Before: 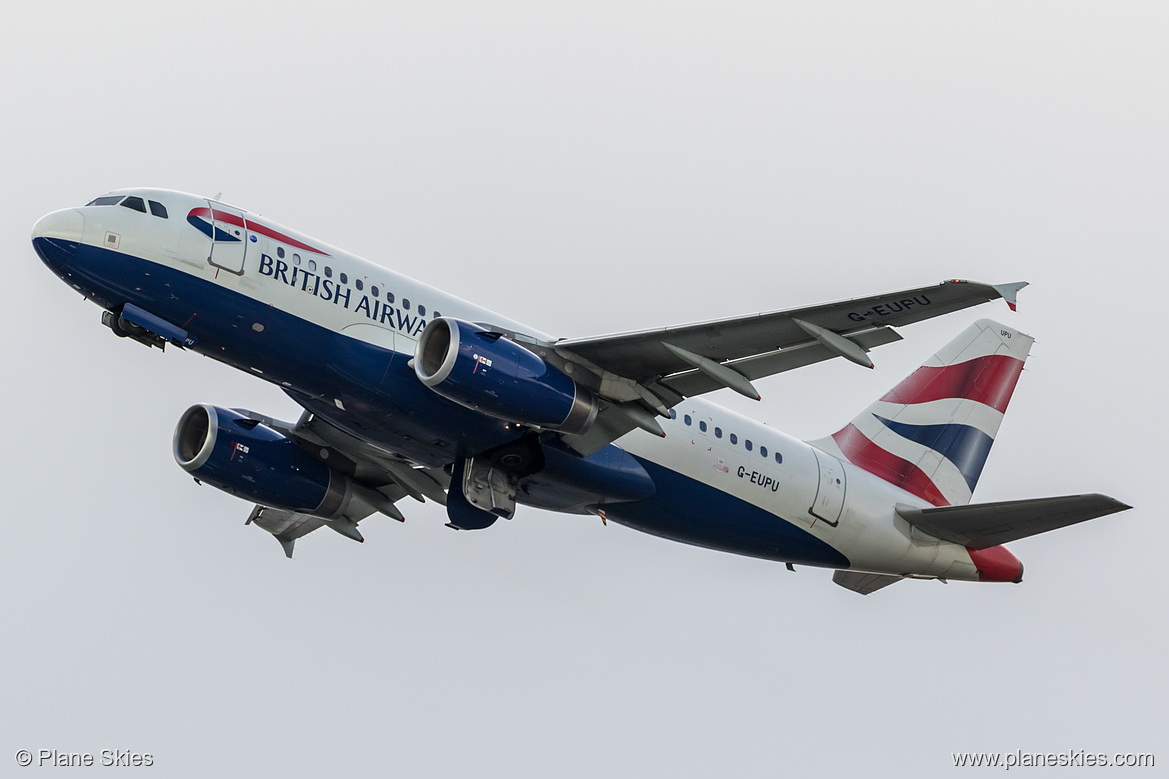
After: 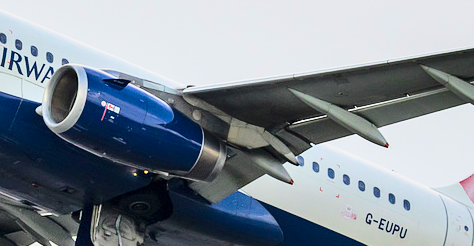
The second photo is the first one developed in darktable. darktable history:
crop: left 31.879%, top 32.491%, right 27.499%, bottom 35.922%
shadows and highlights: soften with gaussian
base curve: curves: ch0 [(0, 0) (0.028, 0.03) (0.121, 0.232) (0.46, 0.748) (0.859, 0.968) (1, 1)]
color balance rgb: perceptual saturation grading › global saturation 25.21%, perceptual brilliance grading › mid-tones 10.259%, perceptual brilliance grading › shadows 15.004%, contrast -10.072%
